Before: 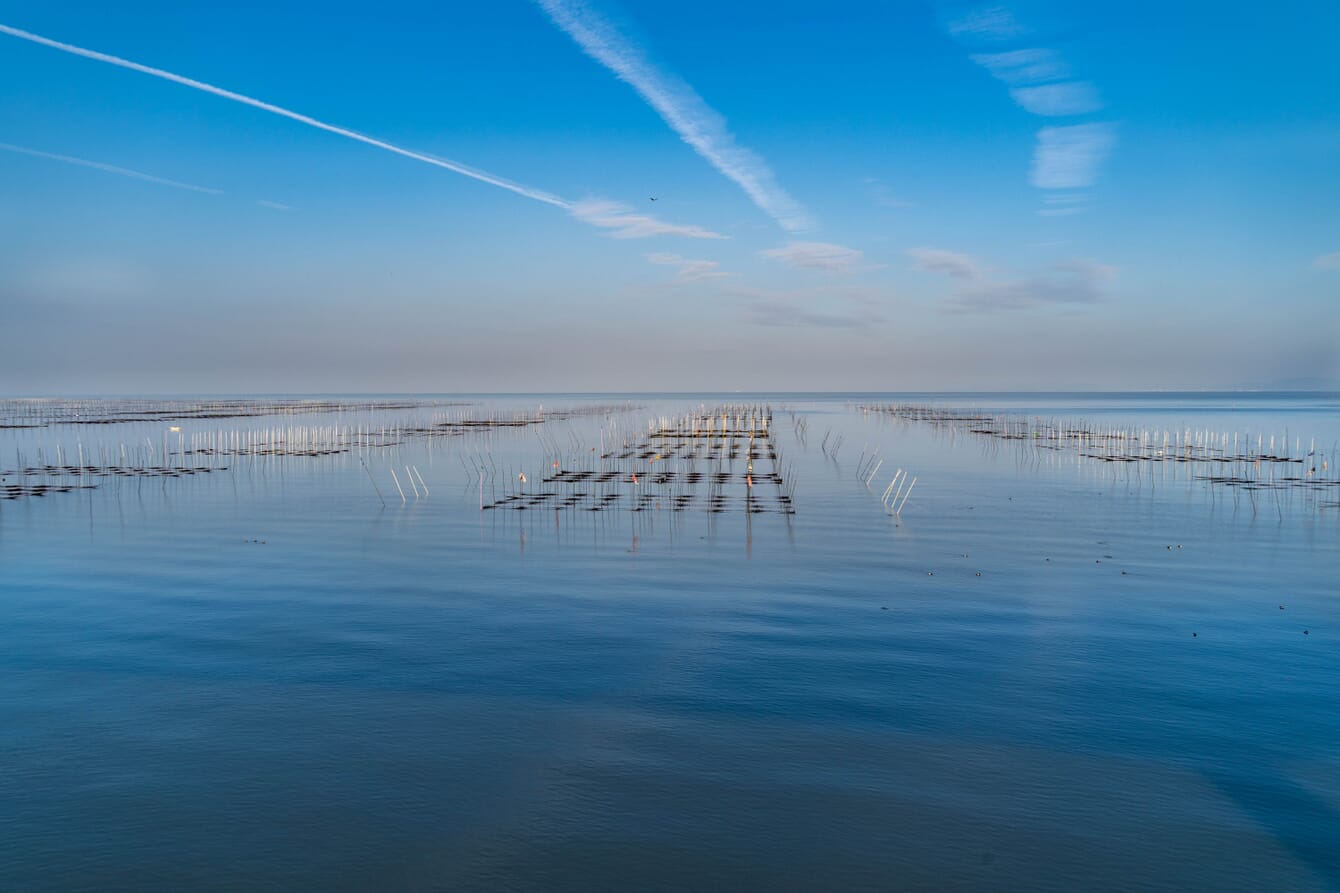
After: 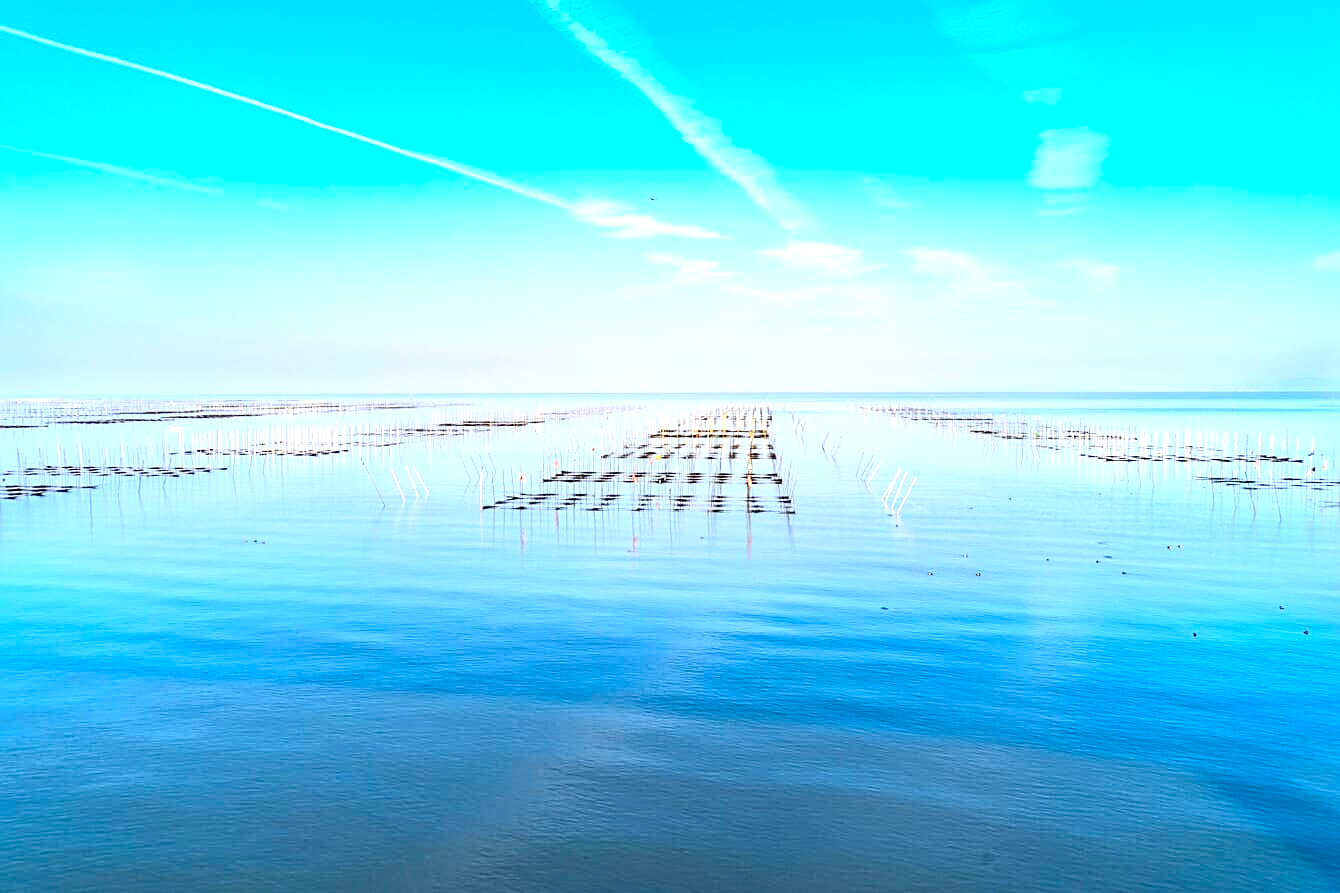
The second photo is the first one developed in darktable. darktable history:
contrast brightness saturation: contrast 0.234, brightness 0.103, saturation 0.287
exposure: exposure 1.495 EV, compensate highlight preservation false
sharpen: on, module defaults
